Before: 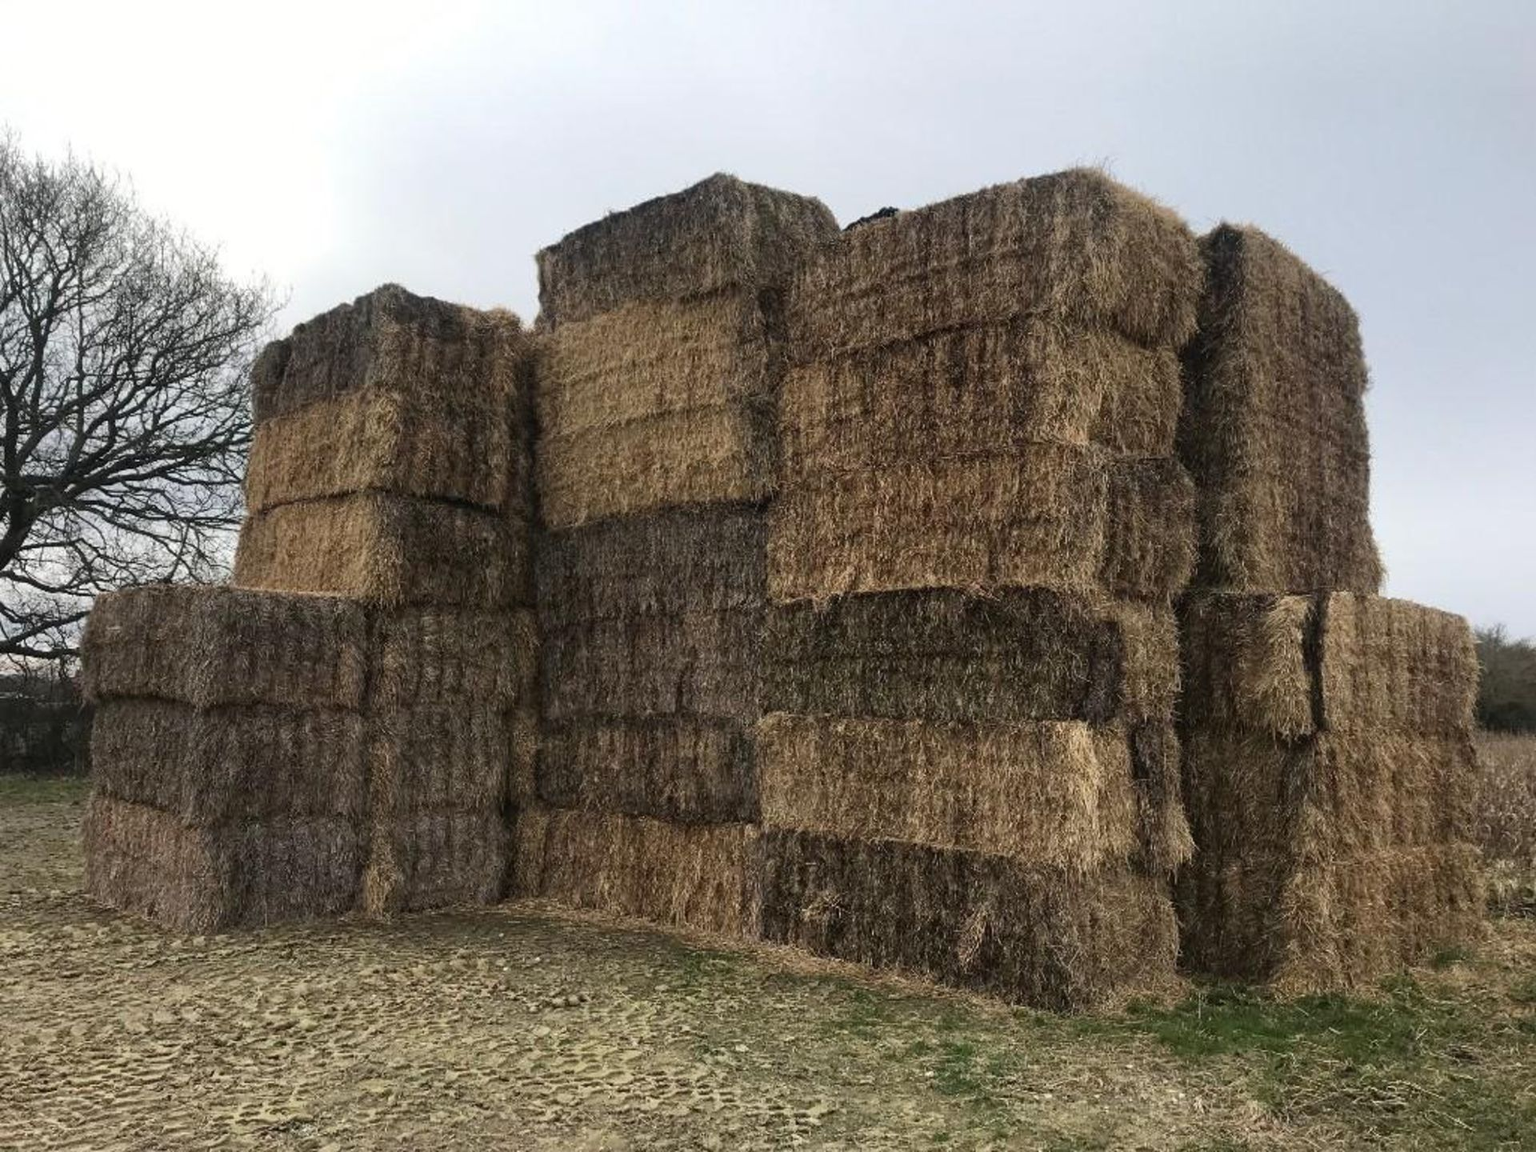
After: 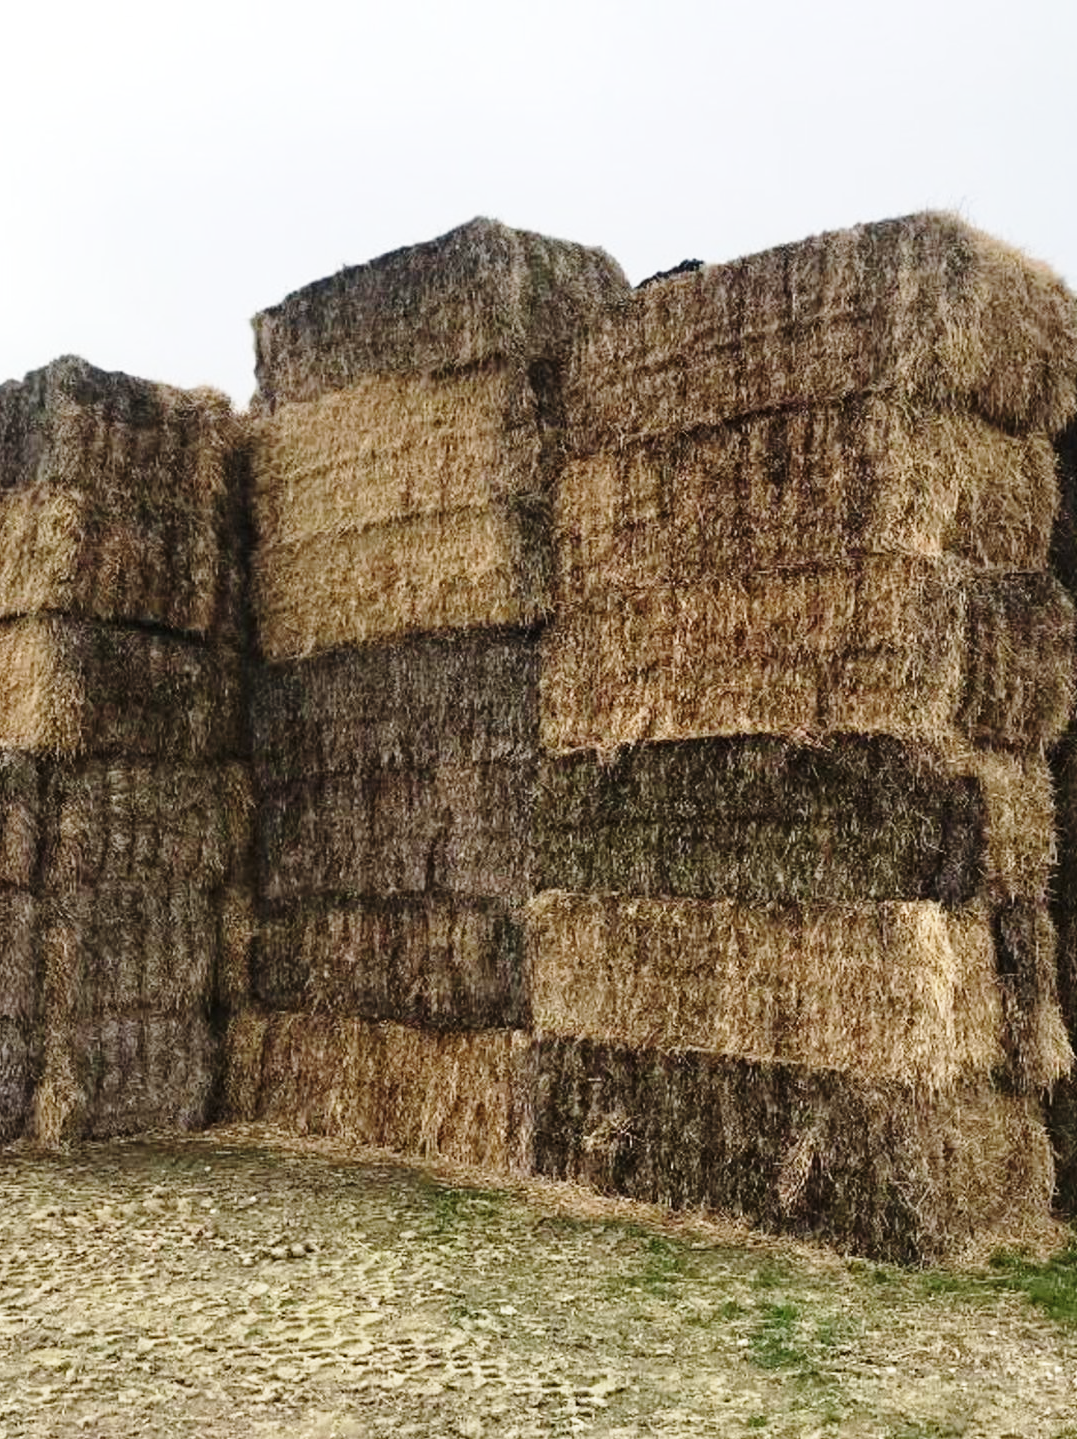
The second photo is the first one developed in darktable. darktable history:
crop: left 21.866%, right 22.039%, bottom 0.015%
base curve: curves: ch0 [(0, 0) (0.028, 0.03) (0.121, 0.232) (0.46, 0.748) (0.859, 0.968) (1, 1)], preserve colors none
